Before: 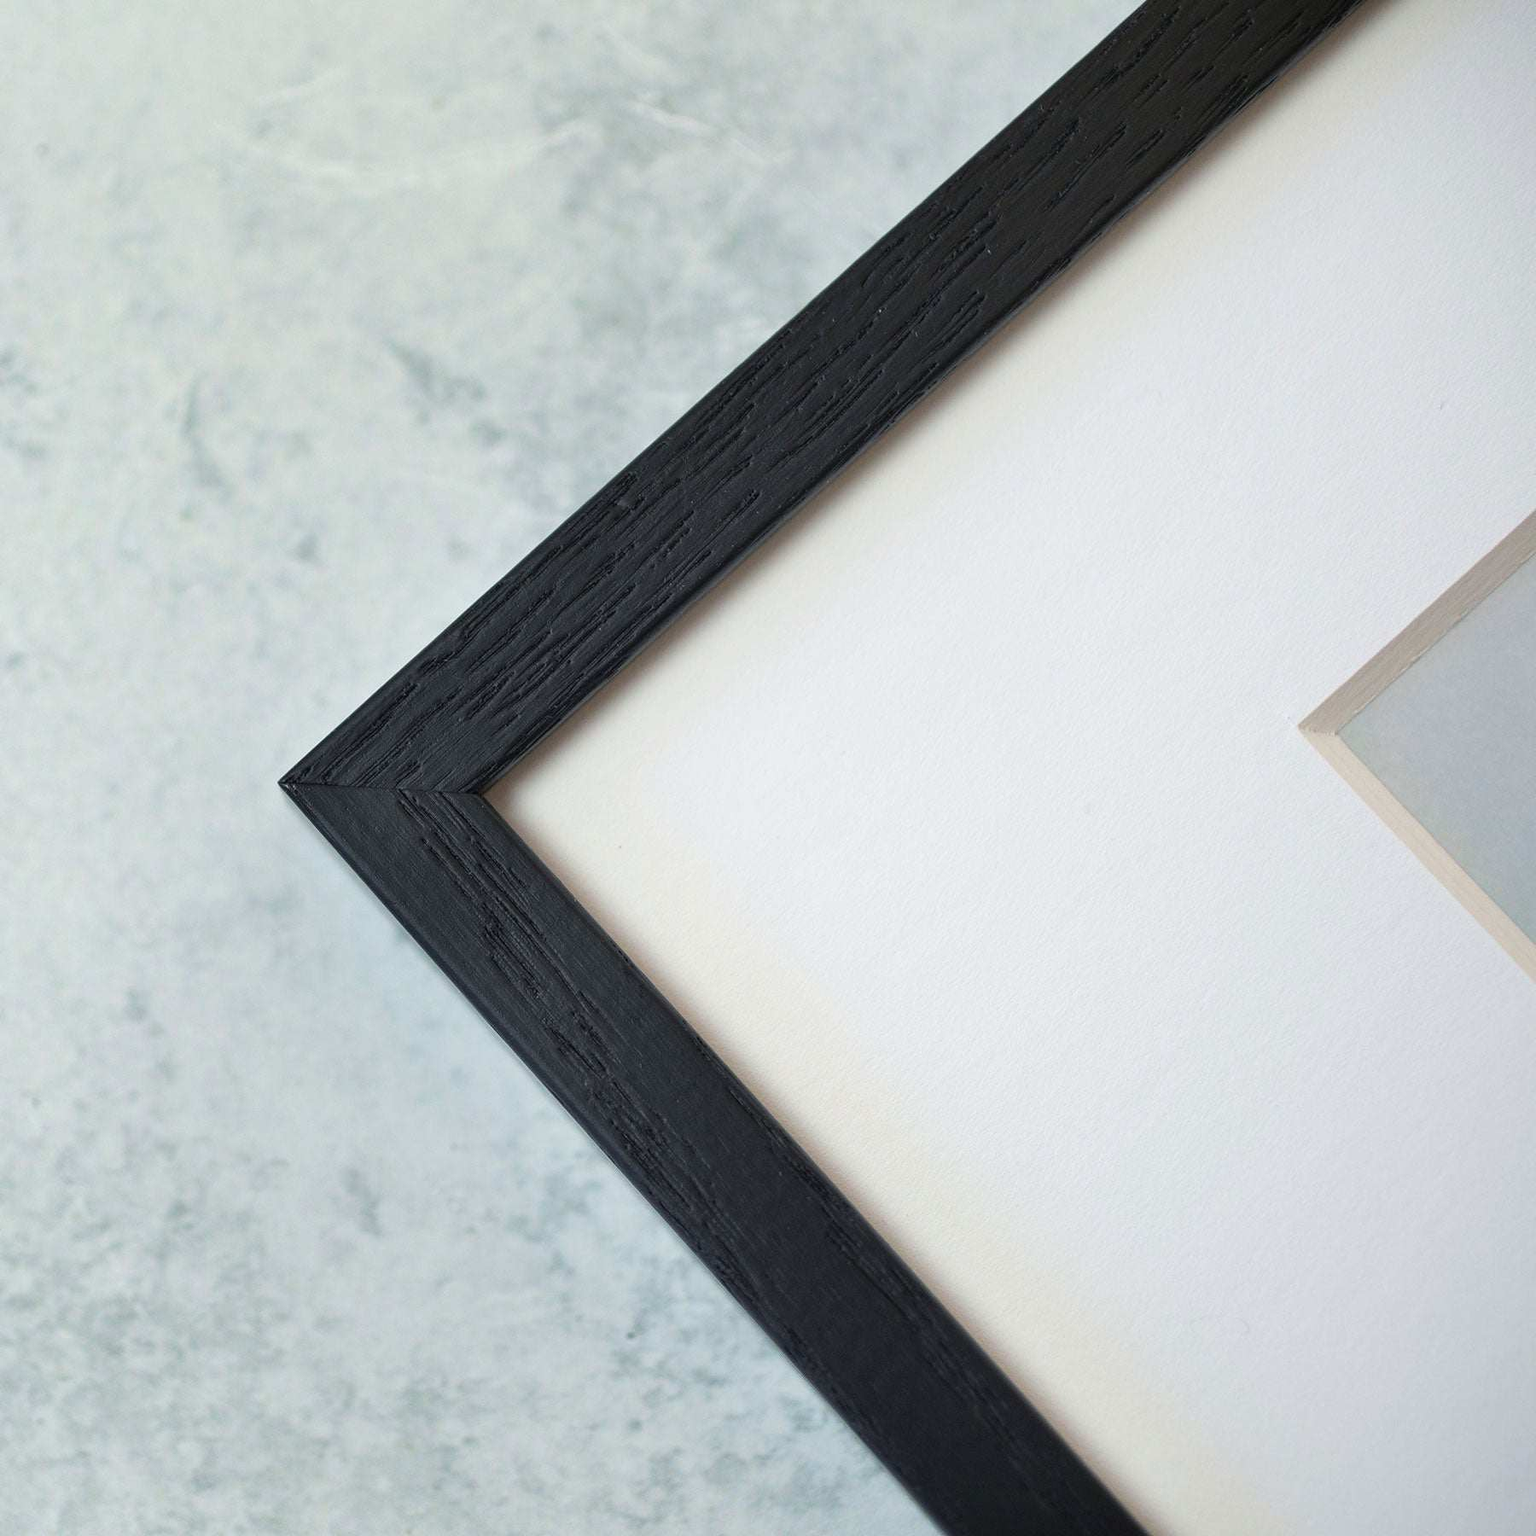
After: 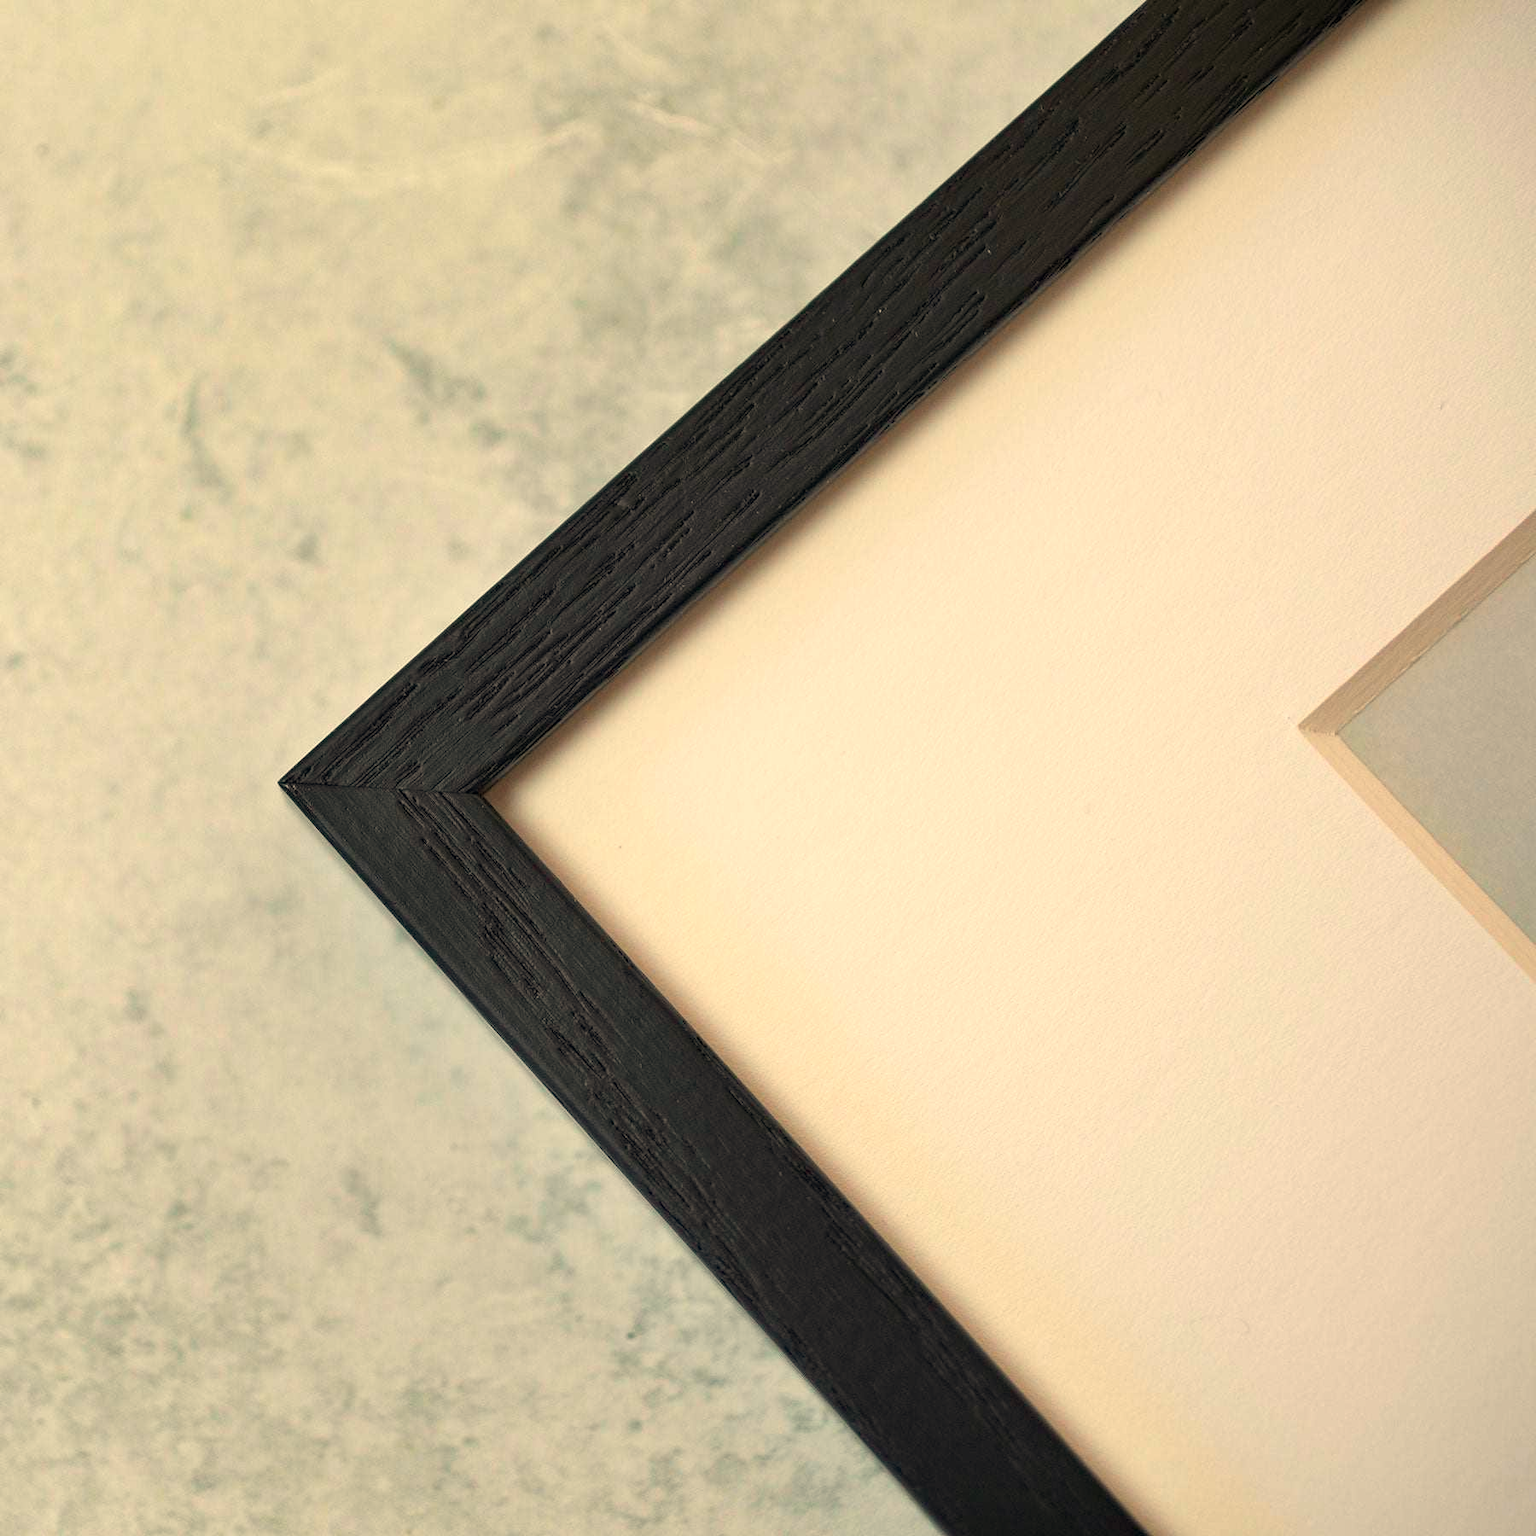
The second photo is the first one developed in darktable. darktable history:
haze removal: compatibility mode true, adaptive false
white balance: red 1.138, green 0.996, blue 0.812
